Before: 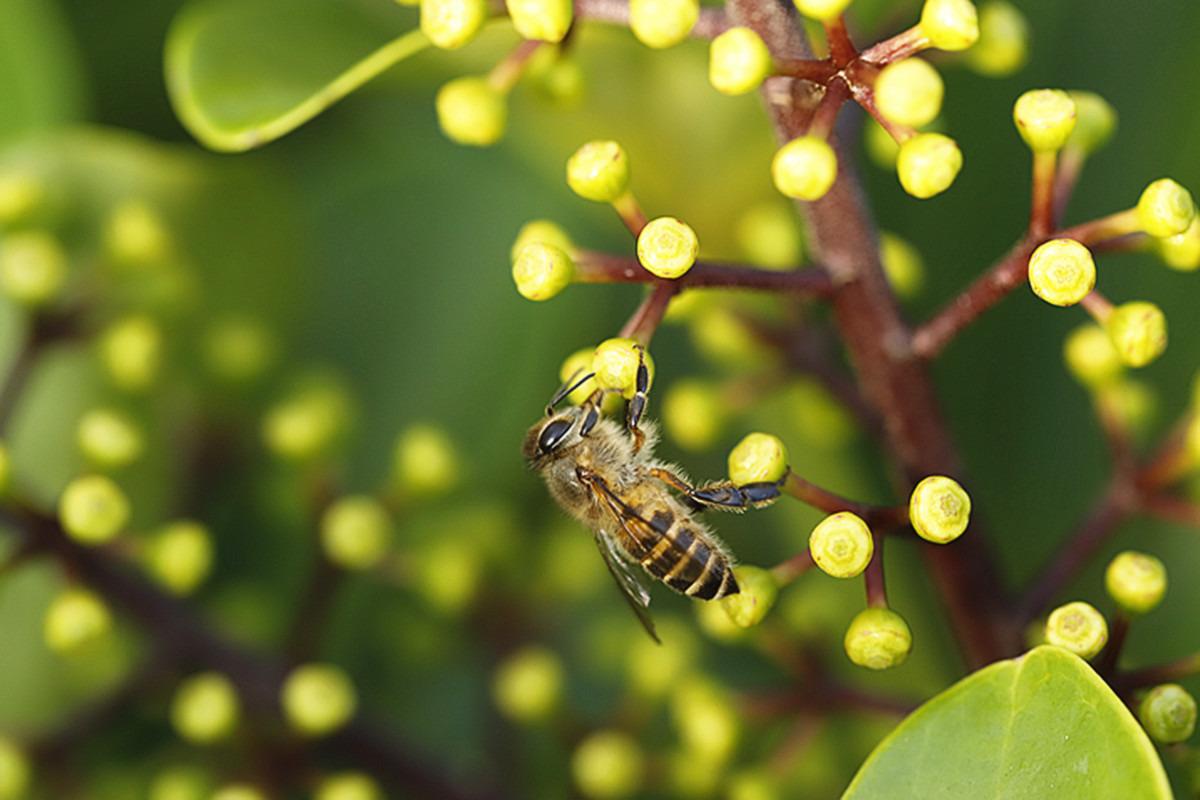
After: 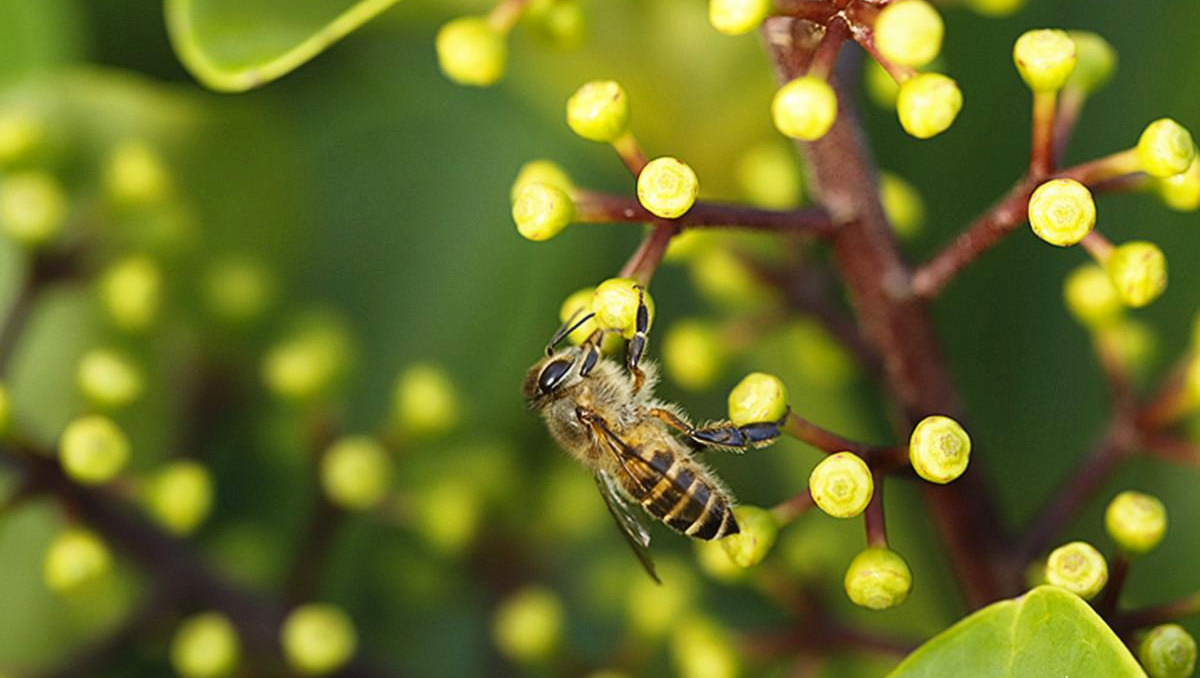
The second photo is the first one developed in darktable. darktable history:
contrast brightness saturation: contrast -0.024, brightness -0.011, saturation 0.03
crop: top 7.567%, bottom 7.617%
local contrast: mode bilateral grid, contrast 20, coarseness 49, detail 119%, midtone range 0.2
